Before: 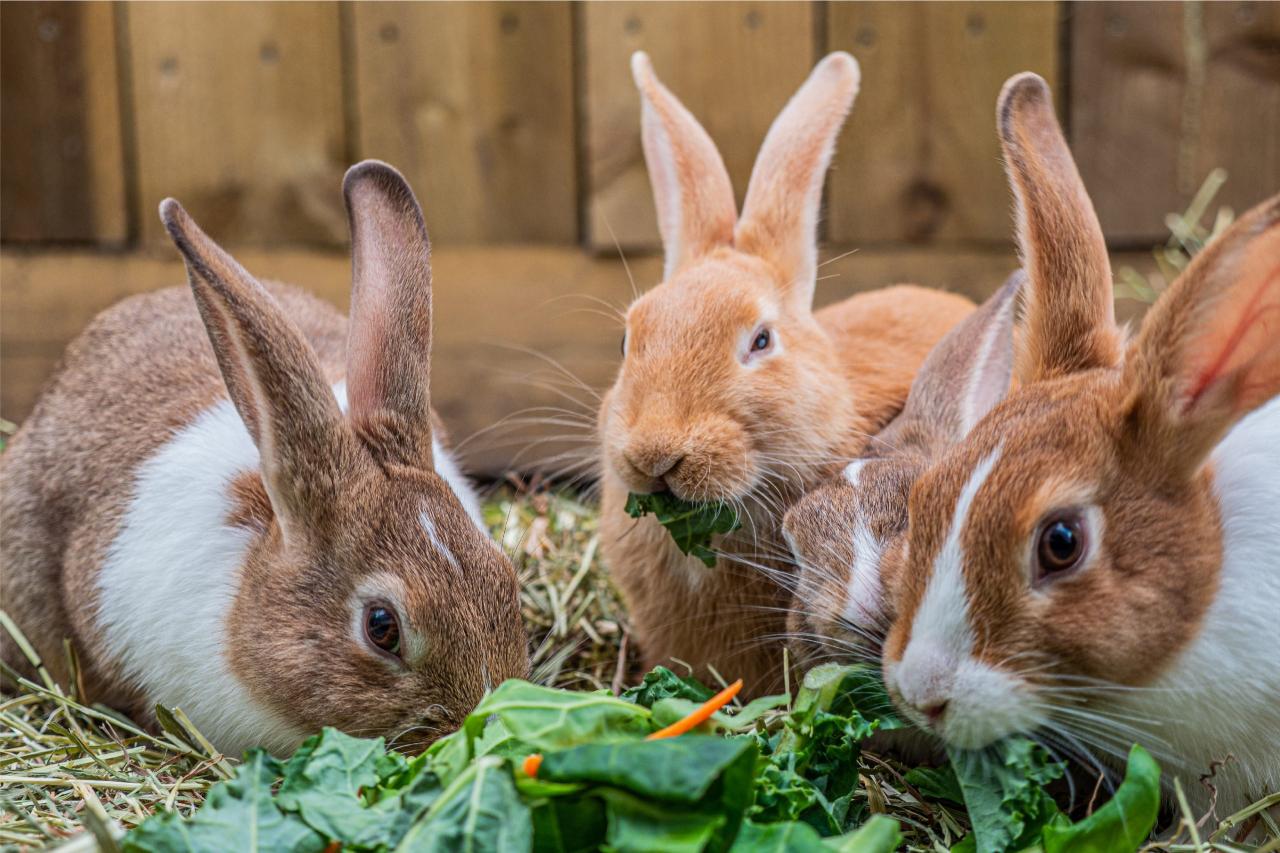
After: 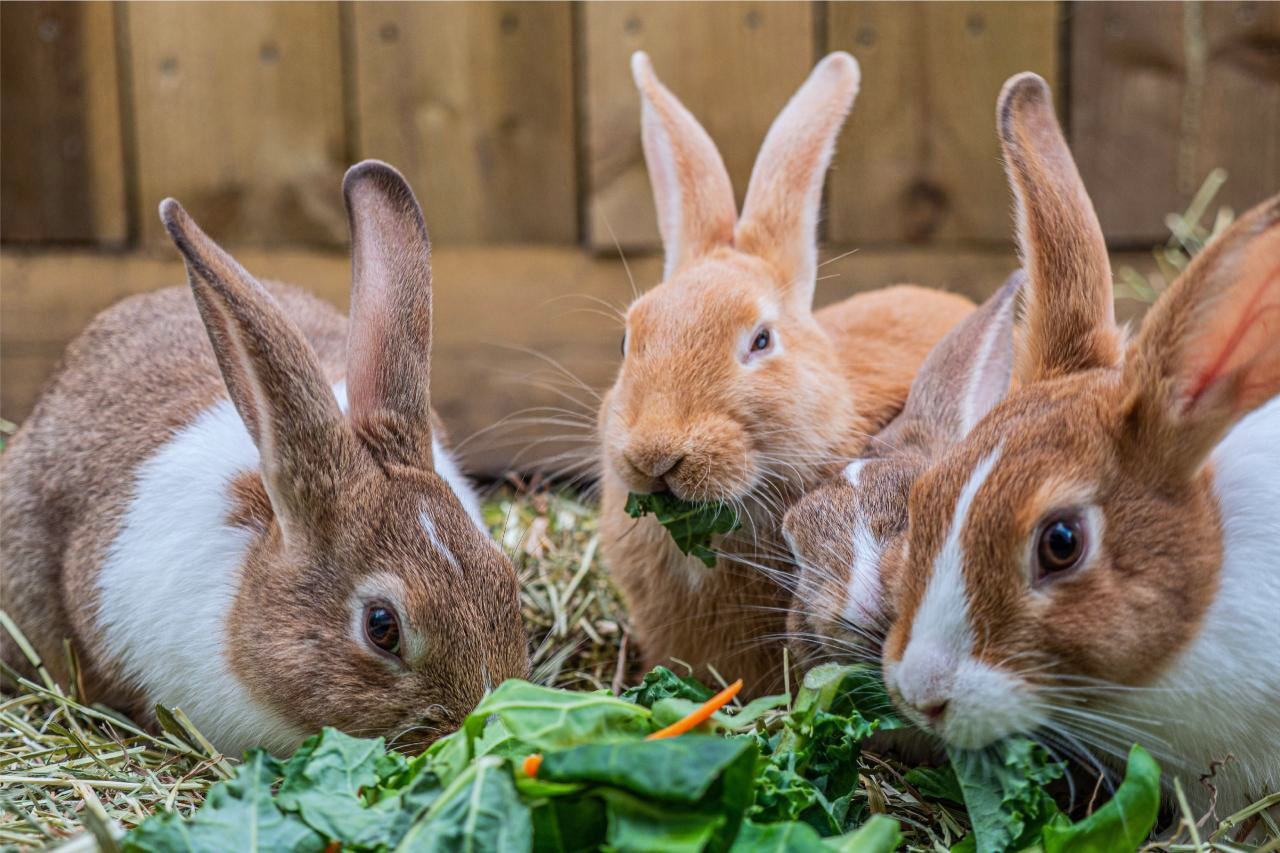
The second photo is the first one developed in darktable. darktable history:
white balance: red 0.974, blue 1.044
exposure: black level correction 0, compensate exposure bias true, compensate highlight preservation false
